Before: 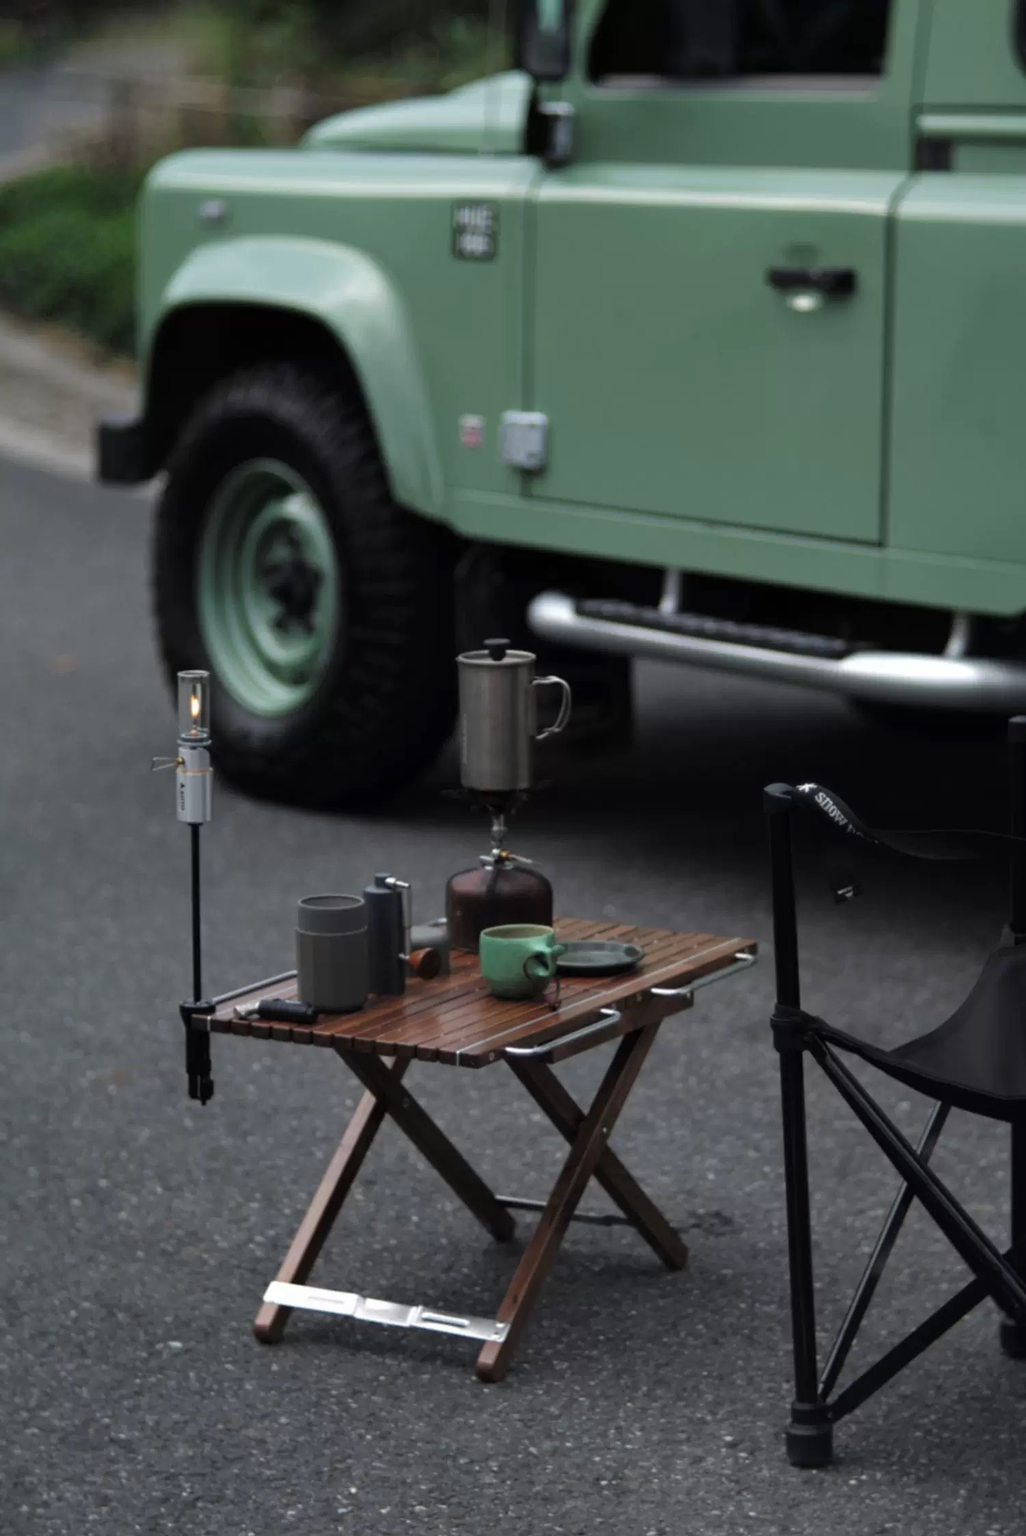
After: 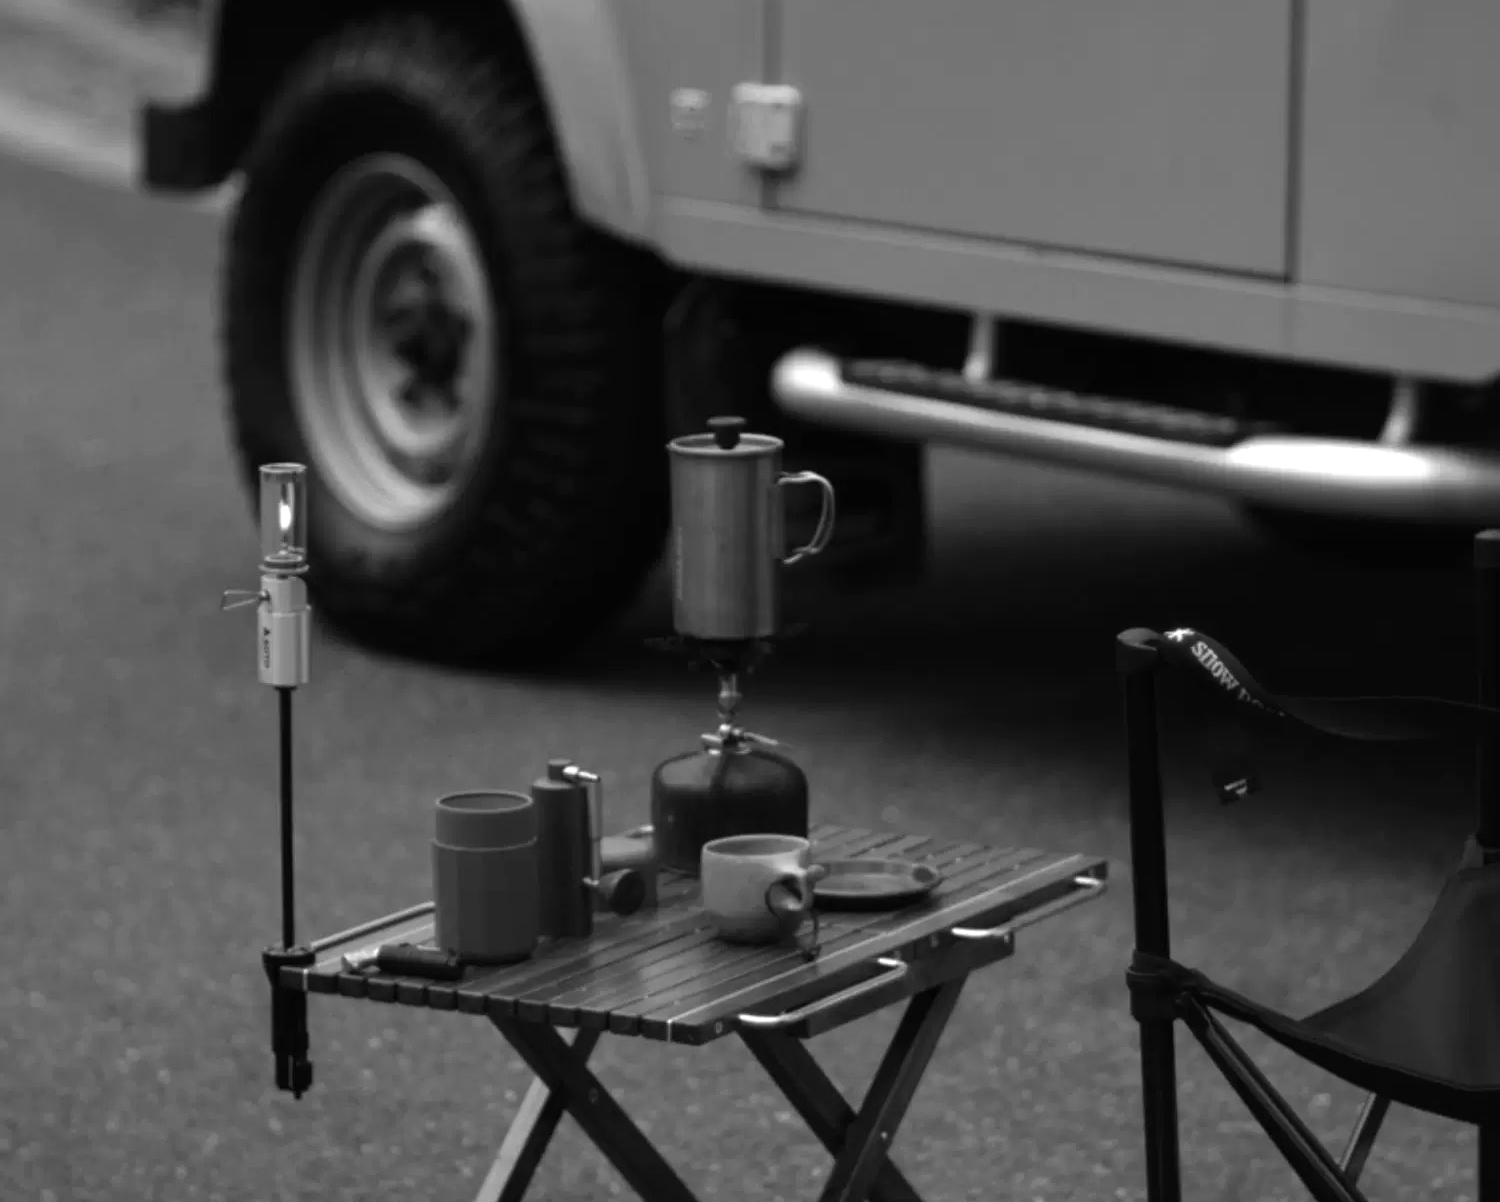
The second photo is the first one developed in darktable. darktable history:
monochrome: on, module defaults
crop and rotate: top 23.043%, bottom 23.437%
color balance: mode lift, gamma, gain (sRGB), lift [0.997, 0.979, 1.021, 1.011], gamma [1, 1.084, 0.916, 0.998], gain [1, 0.87, 1.13, 1.101], contrast 4.55%, contrast fulcrum 38.24%, output saturation 104.09%
